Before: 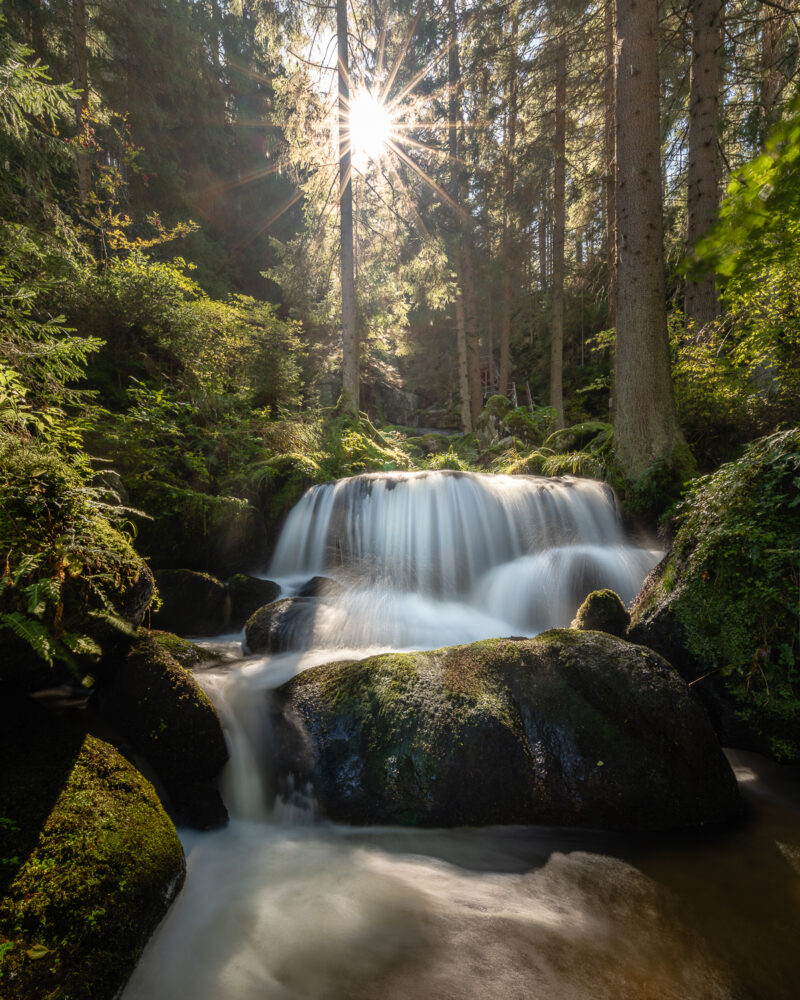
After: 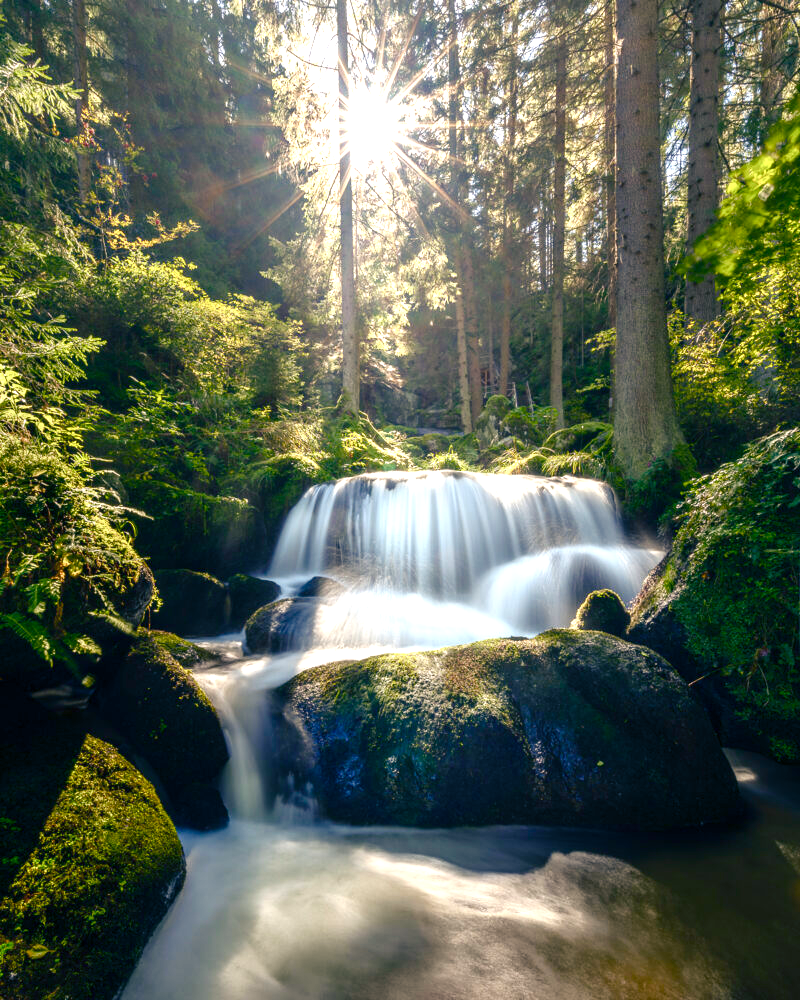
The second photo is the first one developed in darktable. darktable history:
color balance rgb: shadows lift › luminance -40.947%, shadows lift › chroma 13.876%, shadows lift › hue 257.36°, linear chroma grading › shadows -8.071%, linear chroma grading › global chroma 9.803%, perceptual saturation grading › global saturation 25.226%, perceptual saturation grading › highlights -50.056%, perceptual saturation grading › shadows 30.053%, global vibrance 20%
exposure: black level correction 0, exposure 1.001 EV, compensate highlight preservation false
